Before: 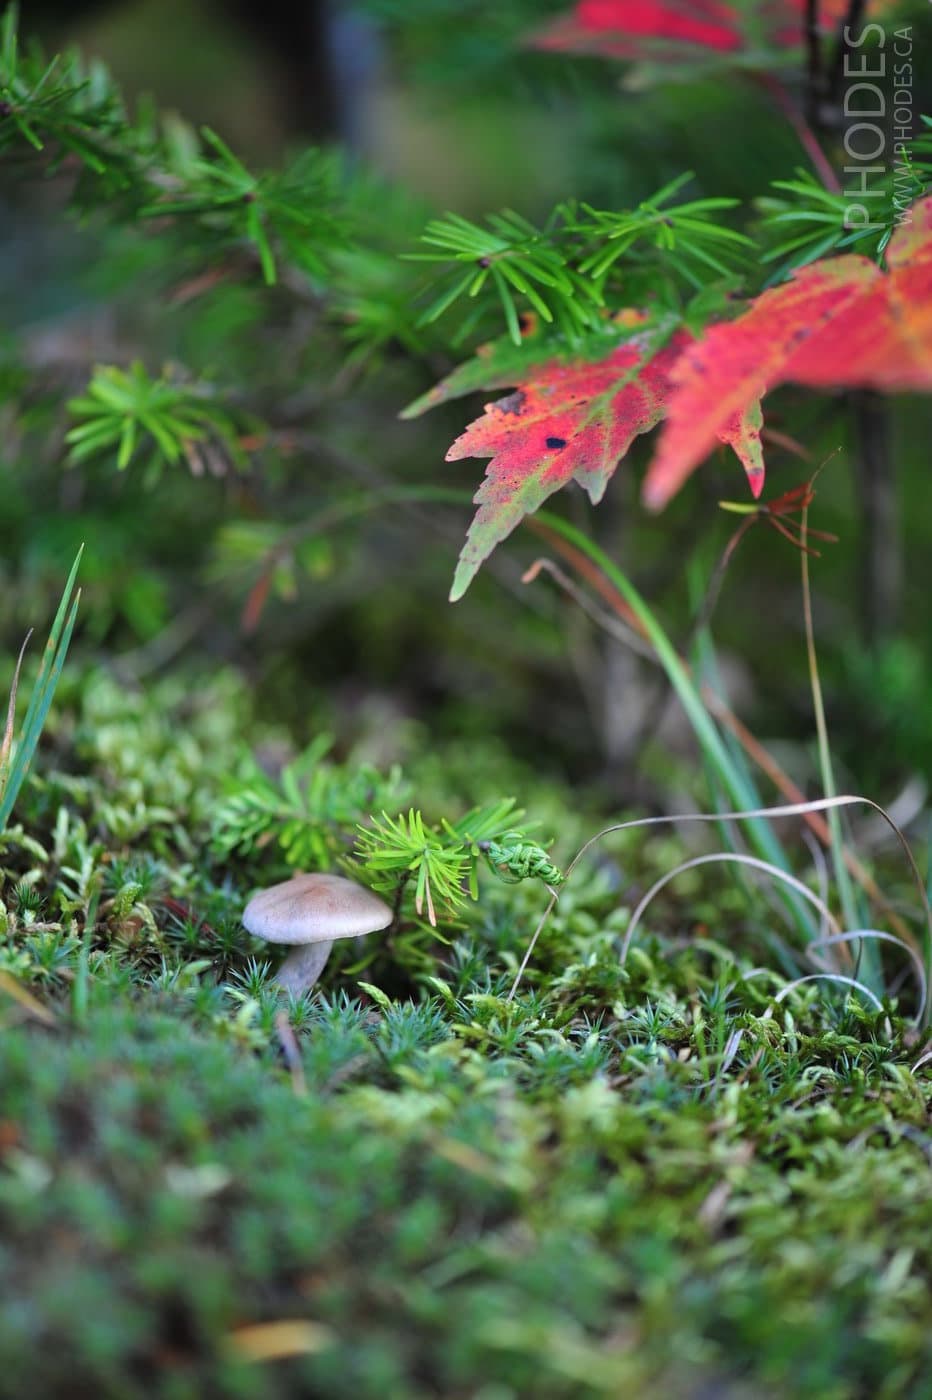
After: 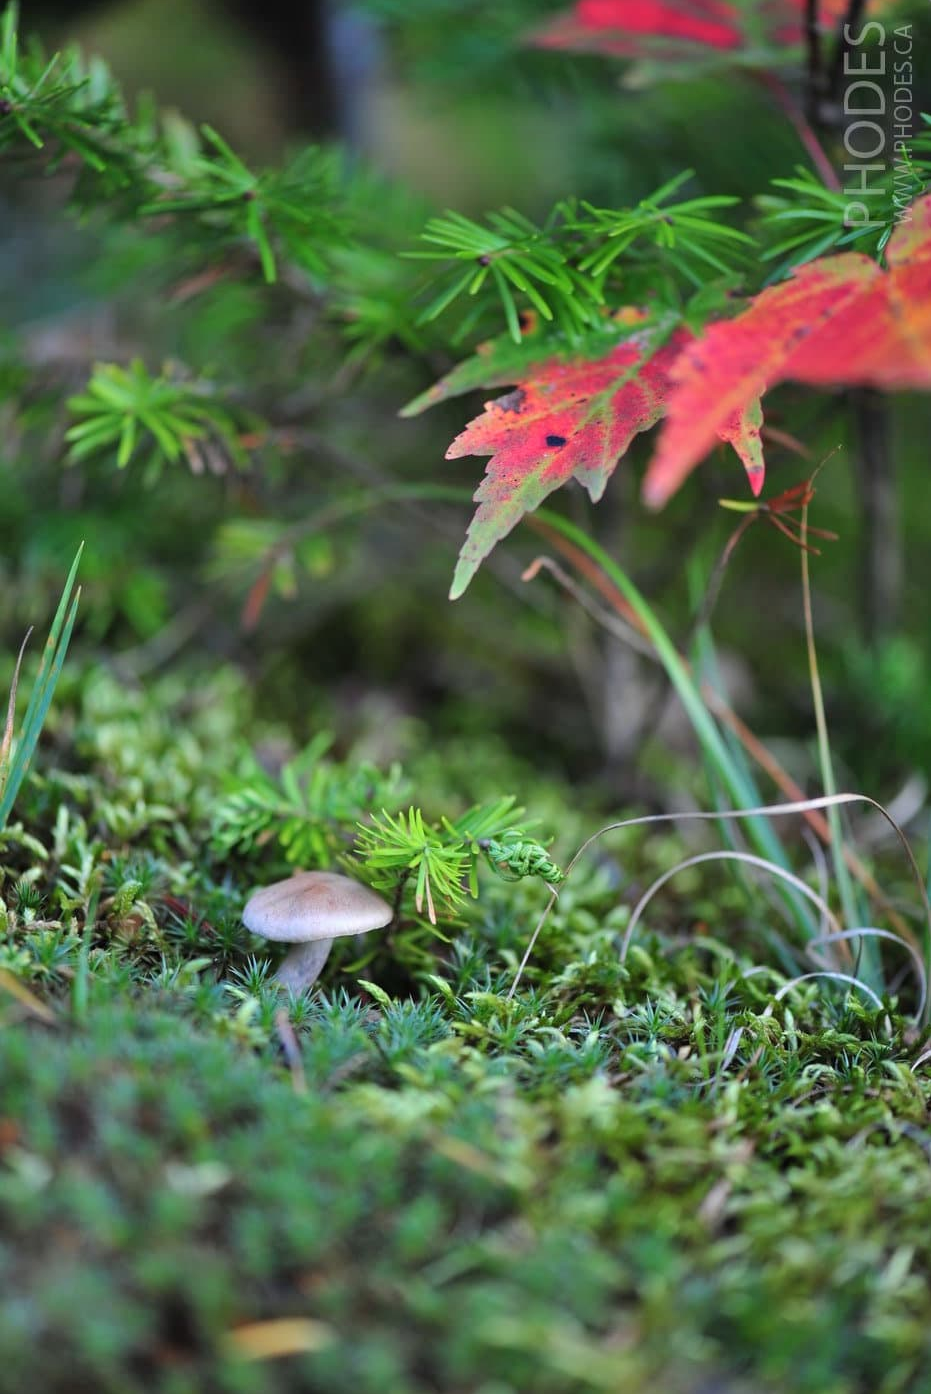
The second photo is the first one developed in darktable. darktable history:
crop: top 0.2%, bottom 0.166%
shadows and highlights: soften with gaussian
